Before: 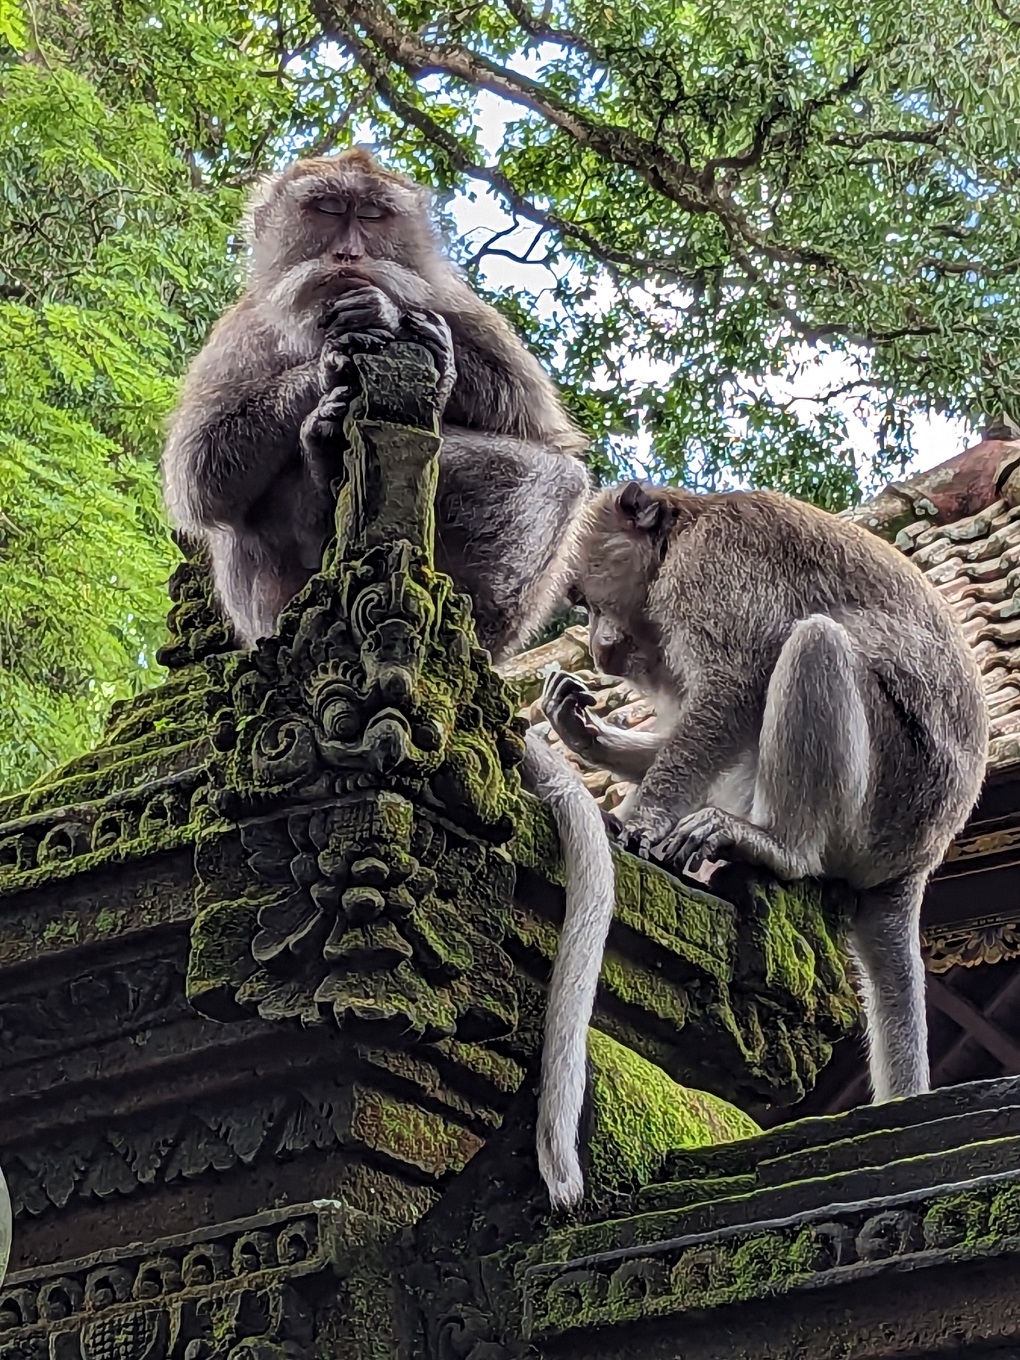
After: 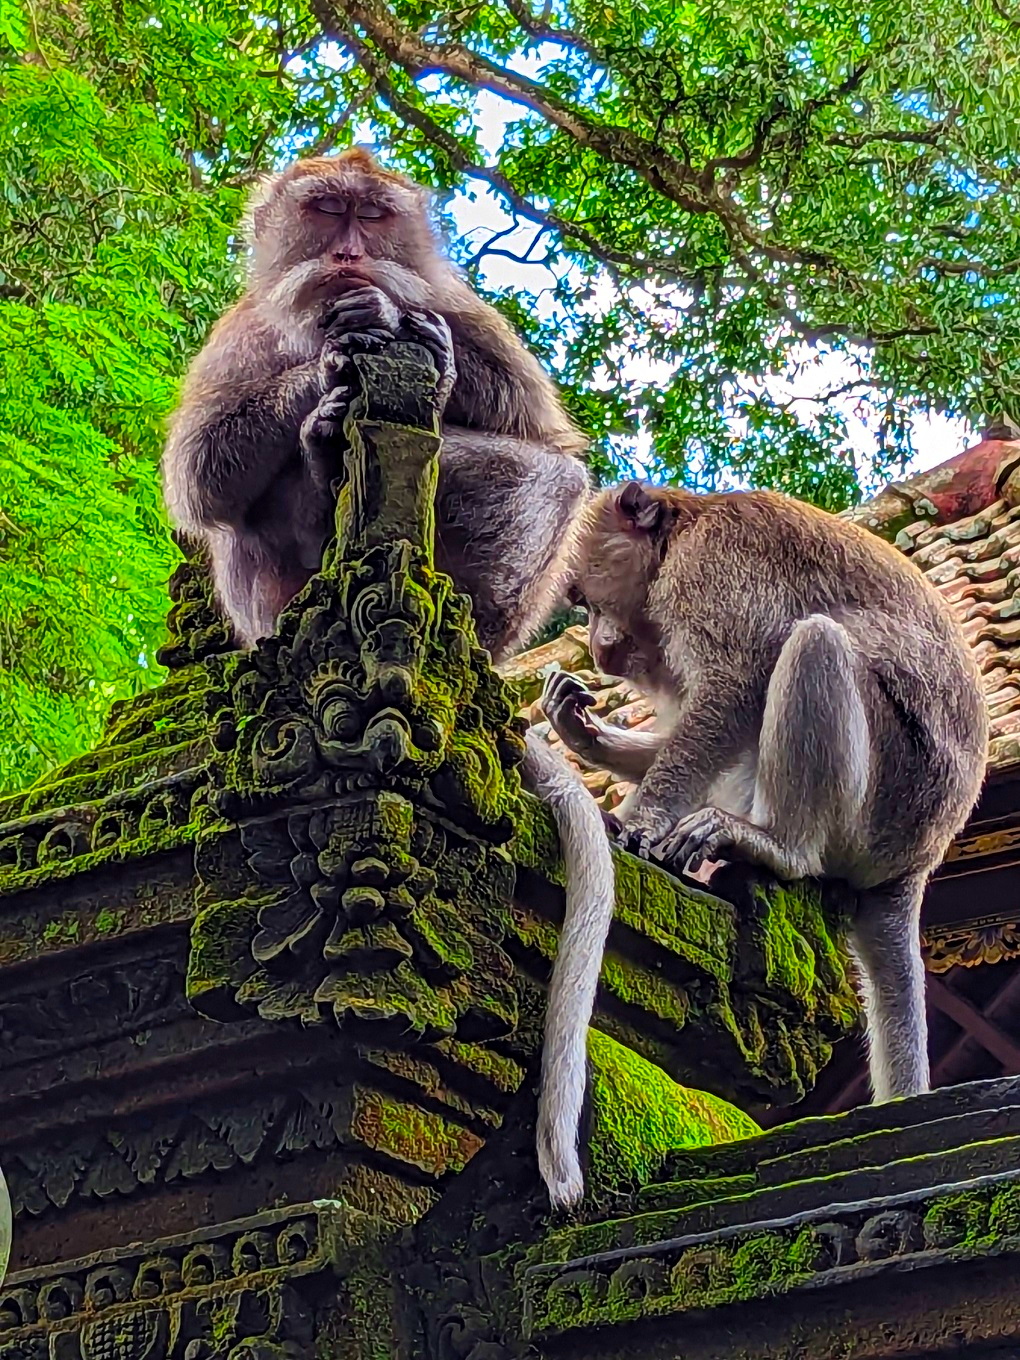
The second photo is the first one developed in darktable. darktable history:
color correction: highlights b* 0.029, saturation 2.17
